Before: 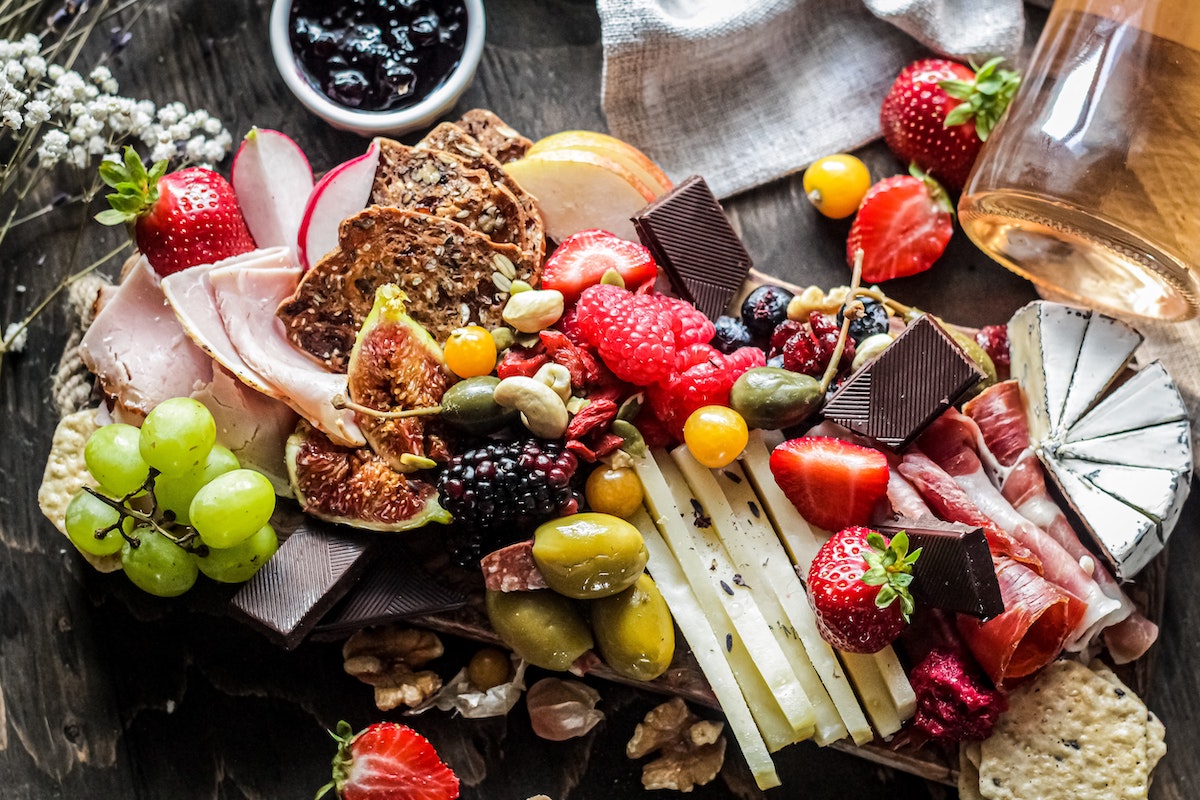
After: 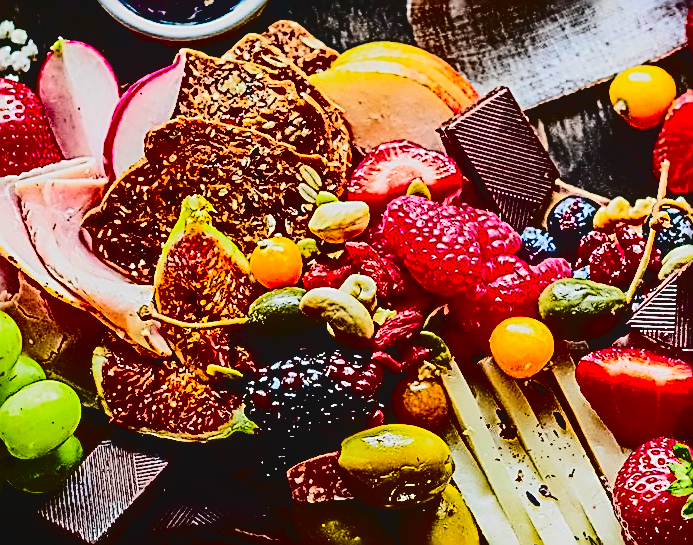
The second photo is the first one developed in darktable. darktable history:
sharpen: amount 2
crop: left 16.202%, top 11.208%, right 26.045%, bottom 20.557%
local contrast: highlights 68%, shadows 68%, detail 82%, midtone range 0.325
contrast brightness saturation: contrast 0.77, brightness -1, saturation 1
